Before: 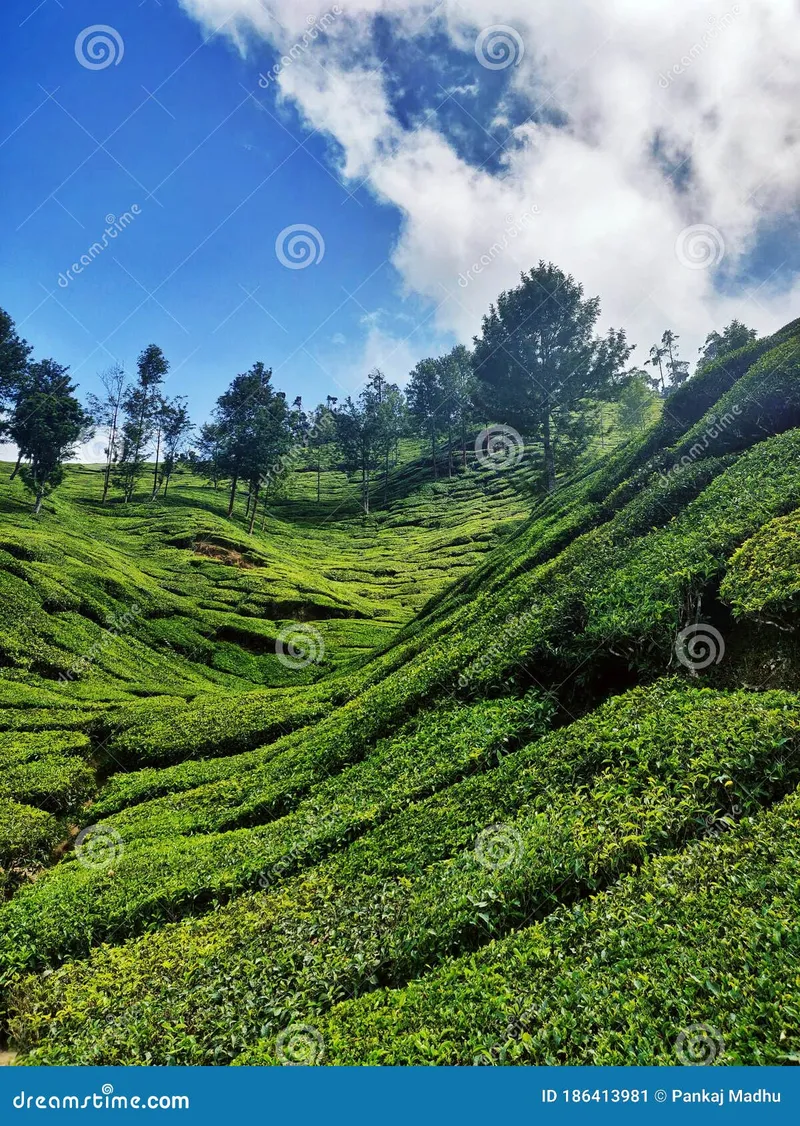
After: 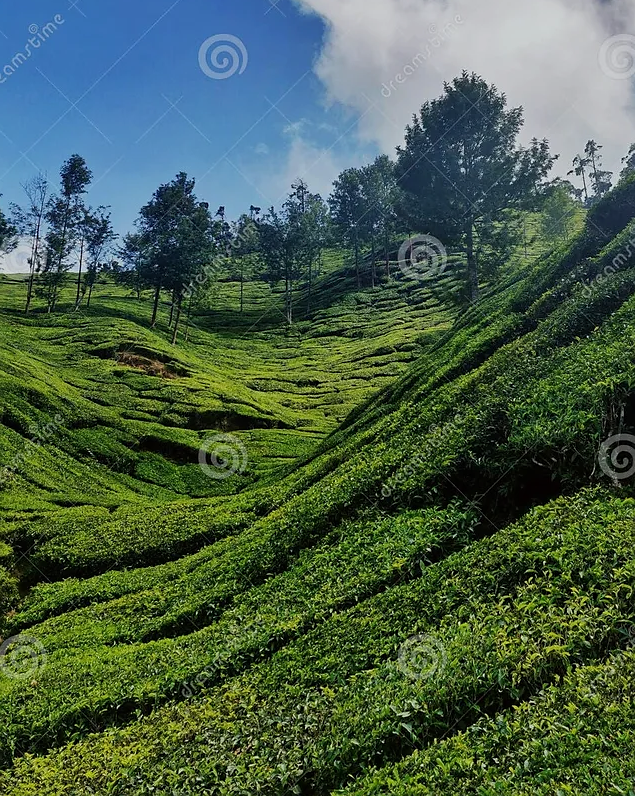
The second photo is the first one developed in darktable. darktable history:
exposure: exposure -0.582 EV, compensate highlight preservation false
crop: left 9.712%, top 16.928%, right 10.845%, bottom 12.332%
sharpen: radius 1, threshold 1
